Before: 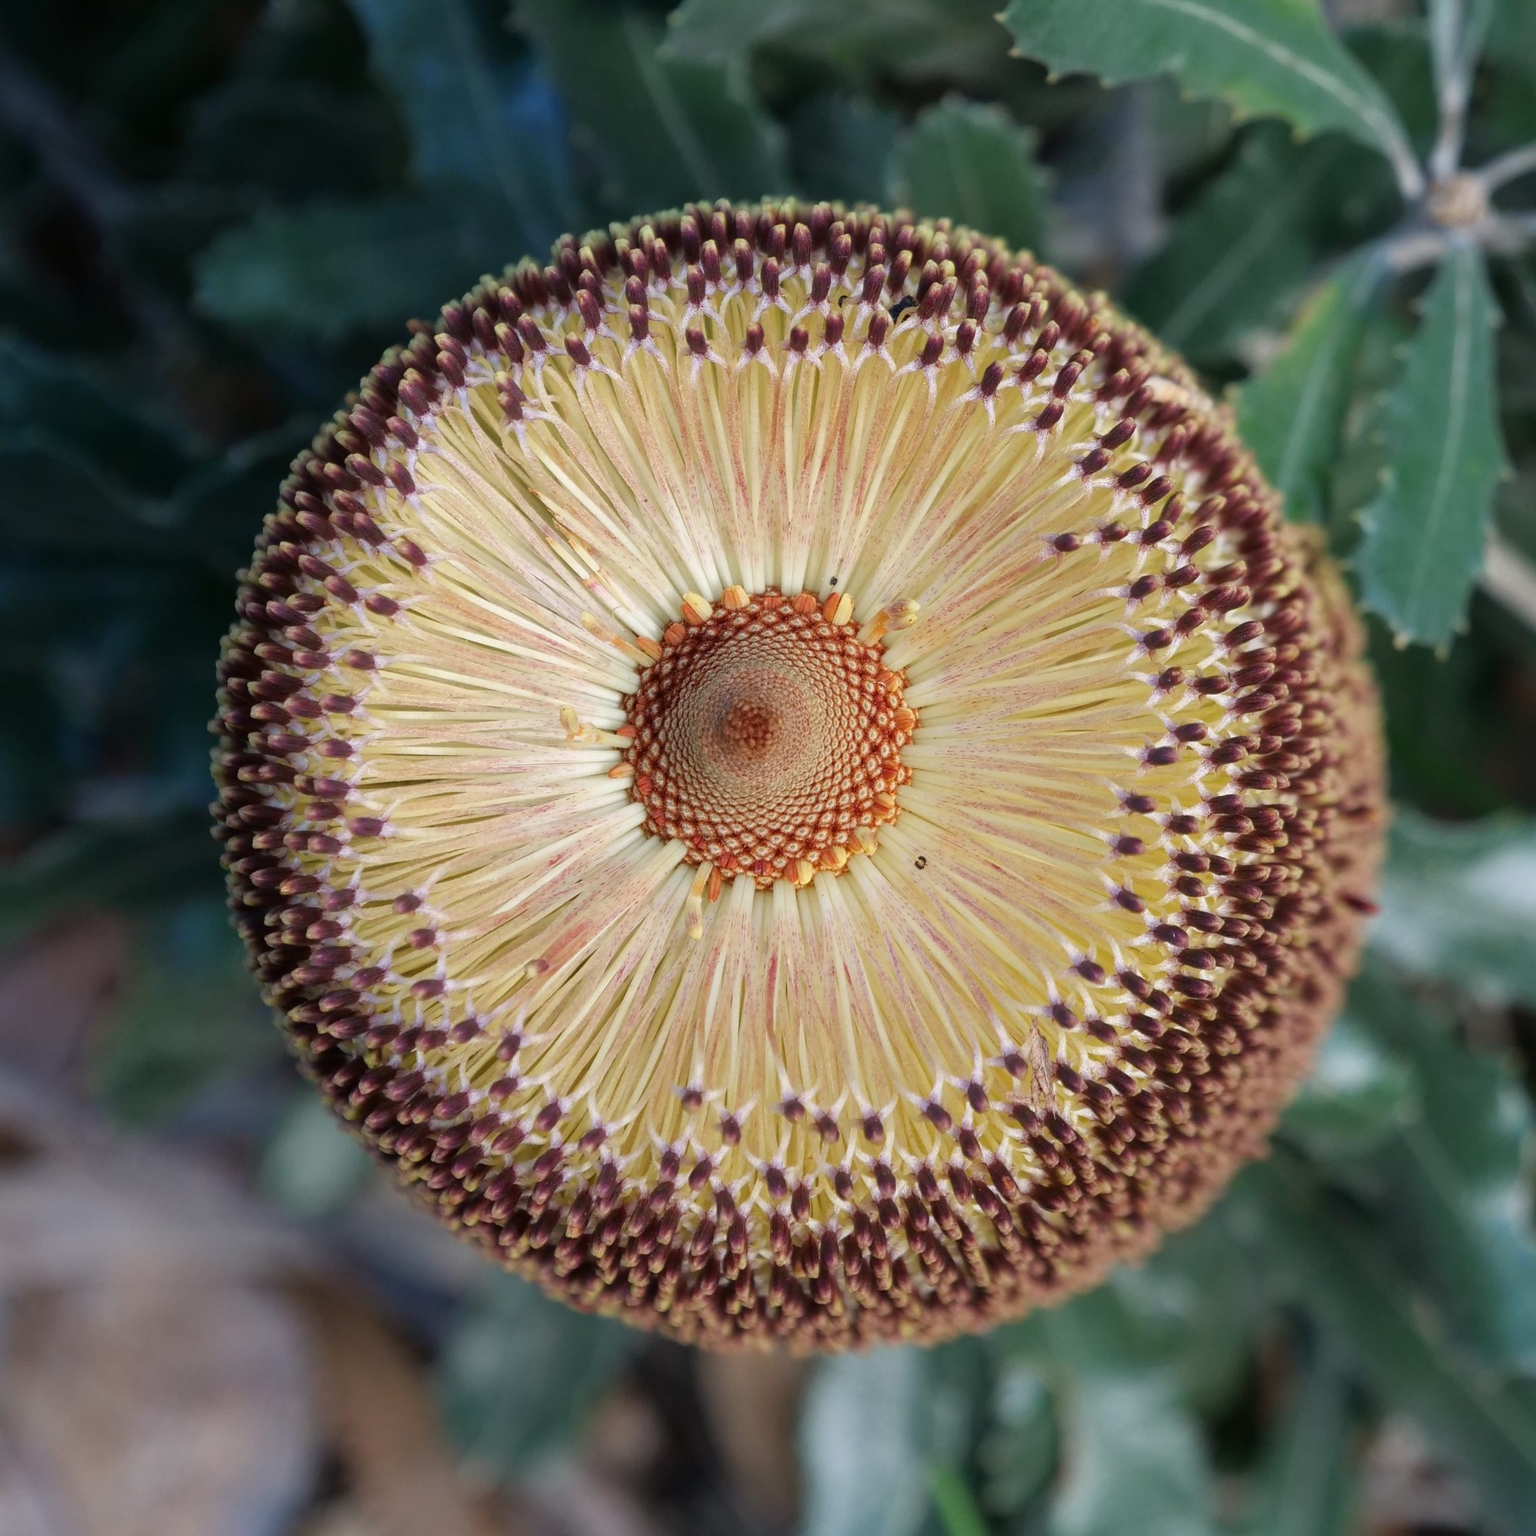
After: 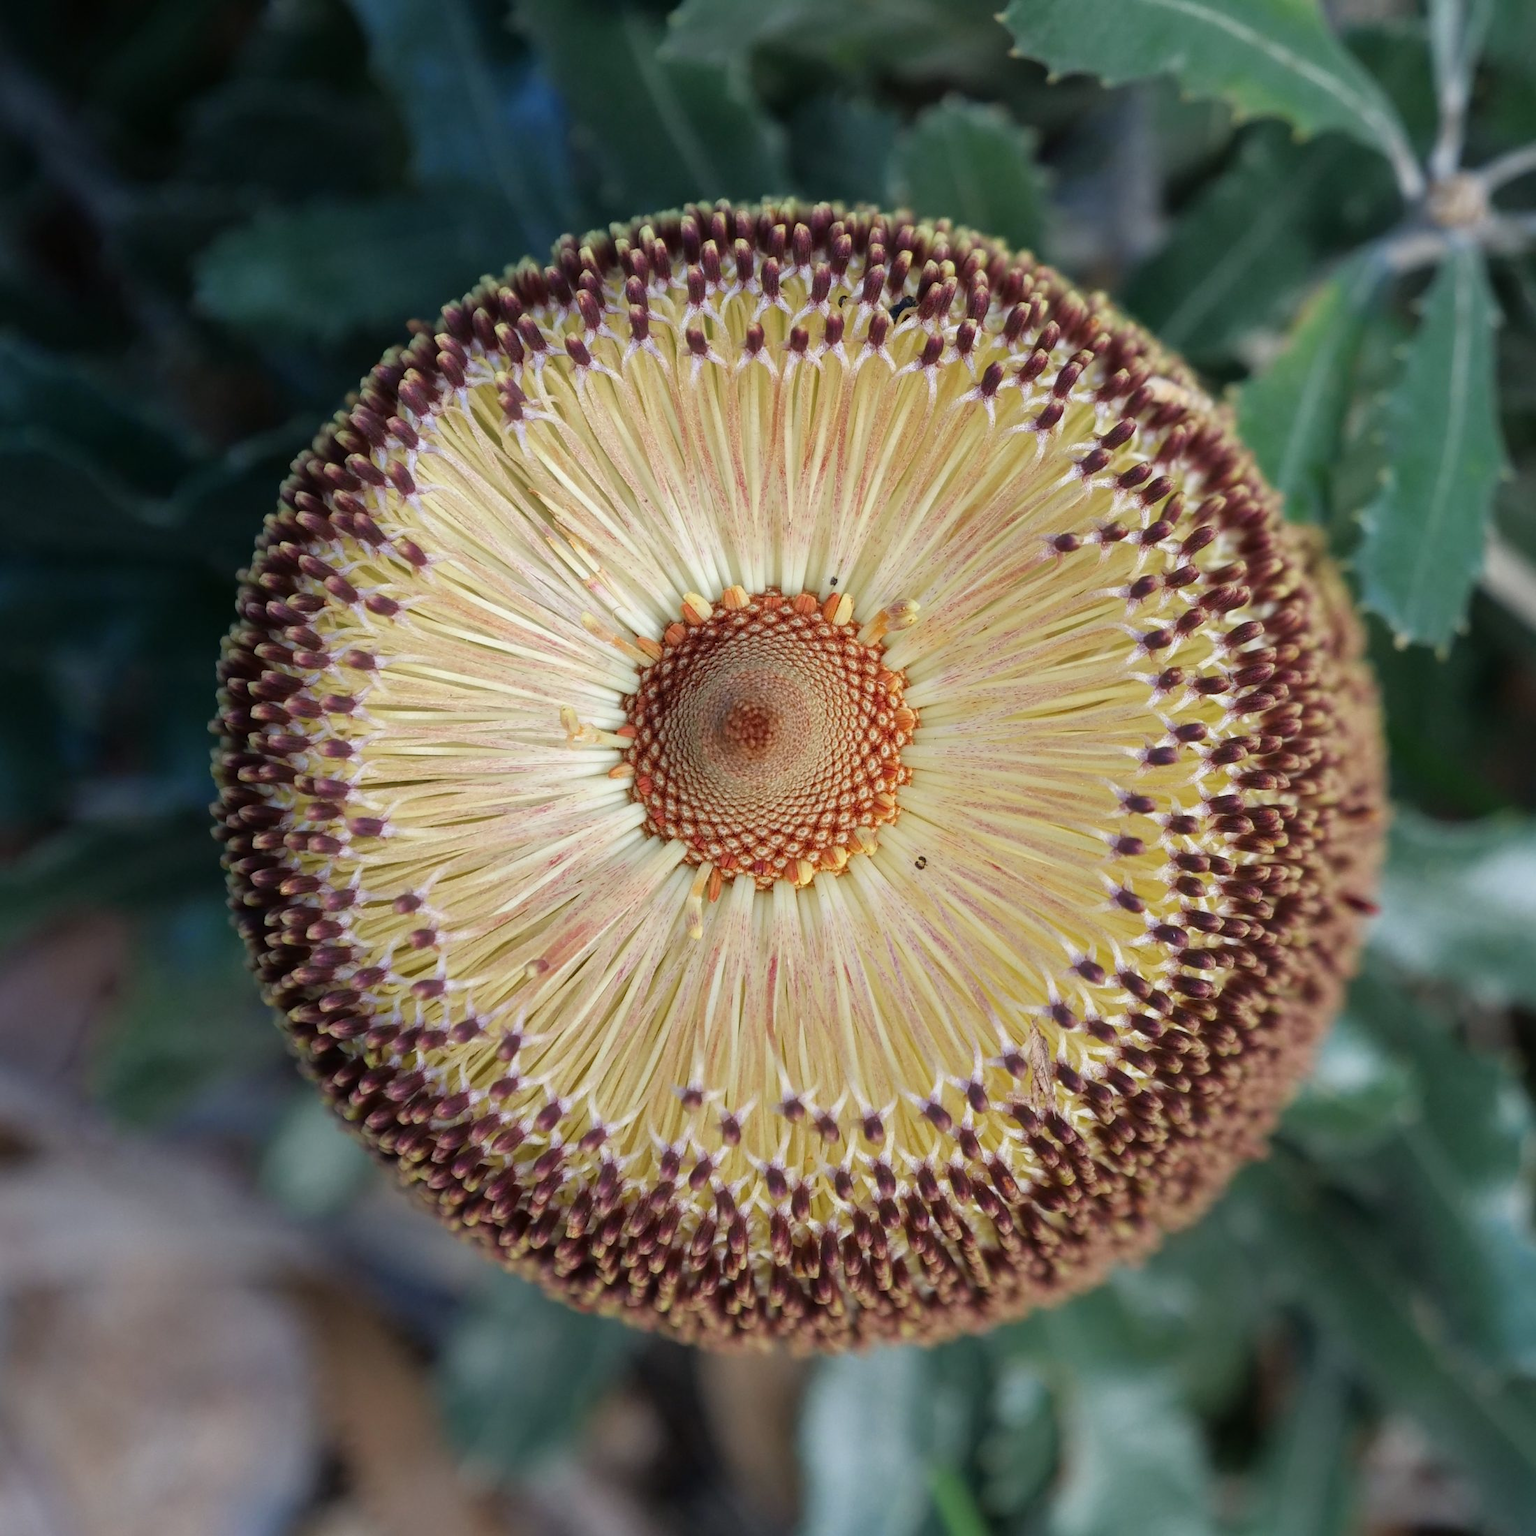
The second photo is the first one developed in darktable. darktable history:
bloom: size 15%, threshold 97%, strength 7%
white balance: red 0.978, blue 0.999
